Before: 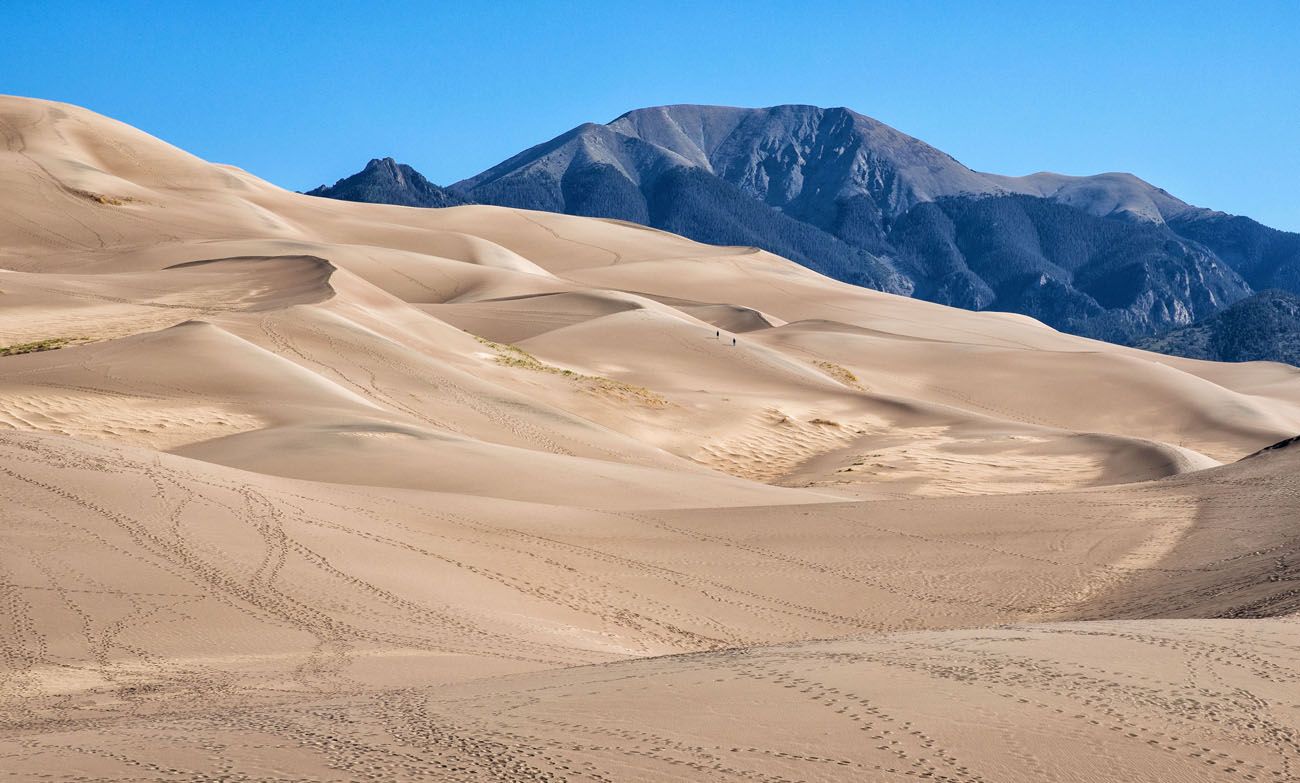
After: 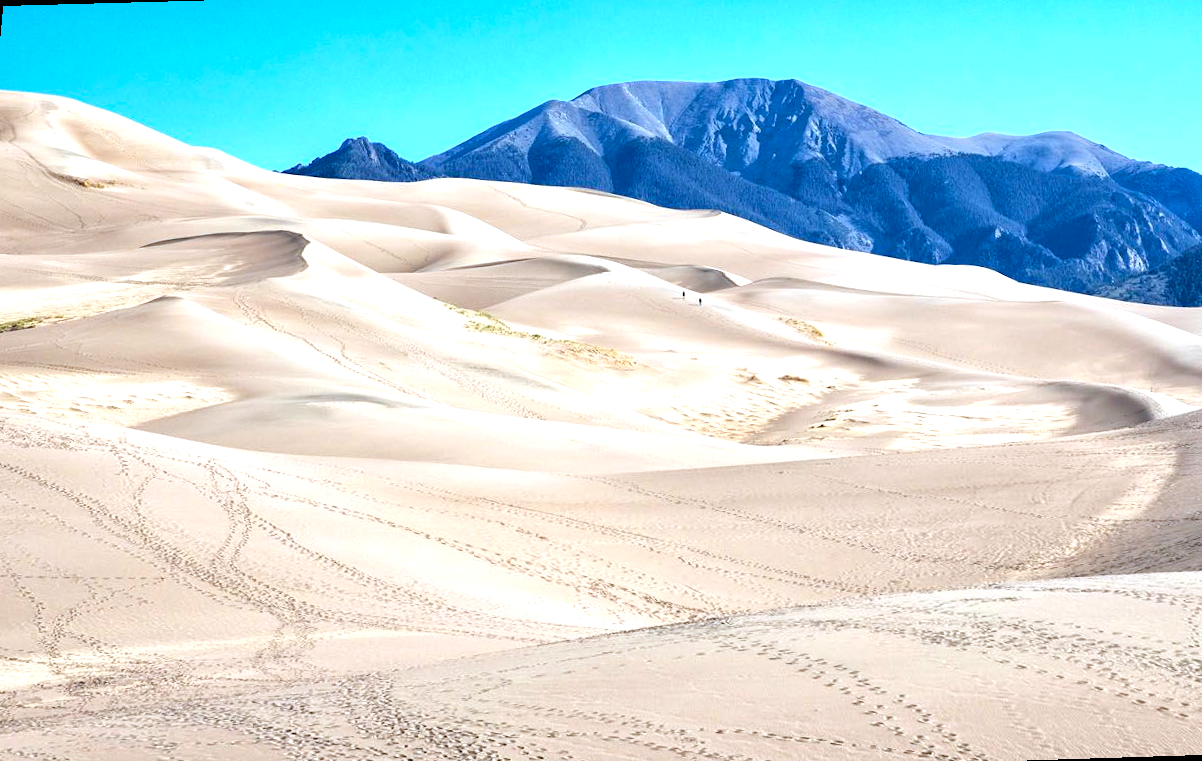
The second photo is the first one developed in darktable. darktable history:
exposure: black level correction 0.001, exposure 1 EV, compensate highlight preservation false
white balance: red 0.983, blue 1.036
rotate and perspective: rotation -1.68°, lens shift (vertical) -0.146, crop left 0.049, crop right 0.912, crop top 0.032, crop bottom 0.96
color calibration: illuminant Planckian (black body), x 0.368, y 0.361, temperature 4275.92 K
